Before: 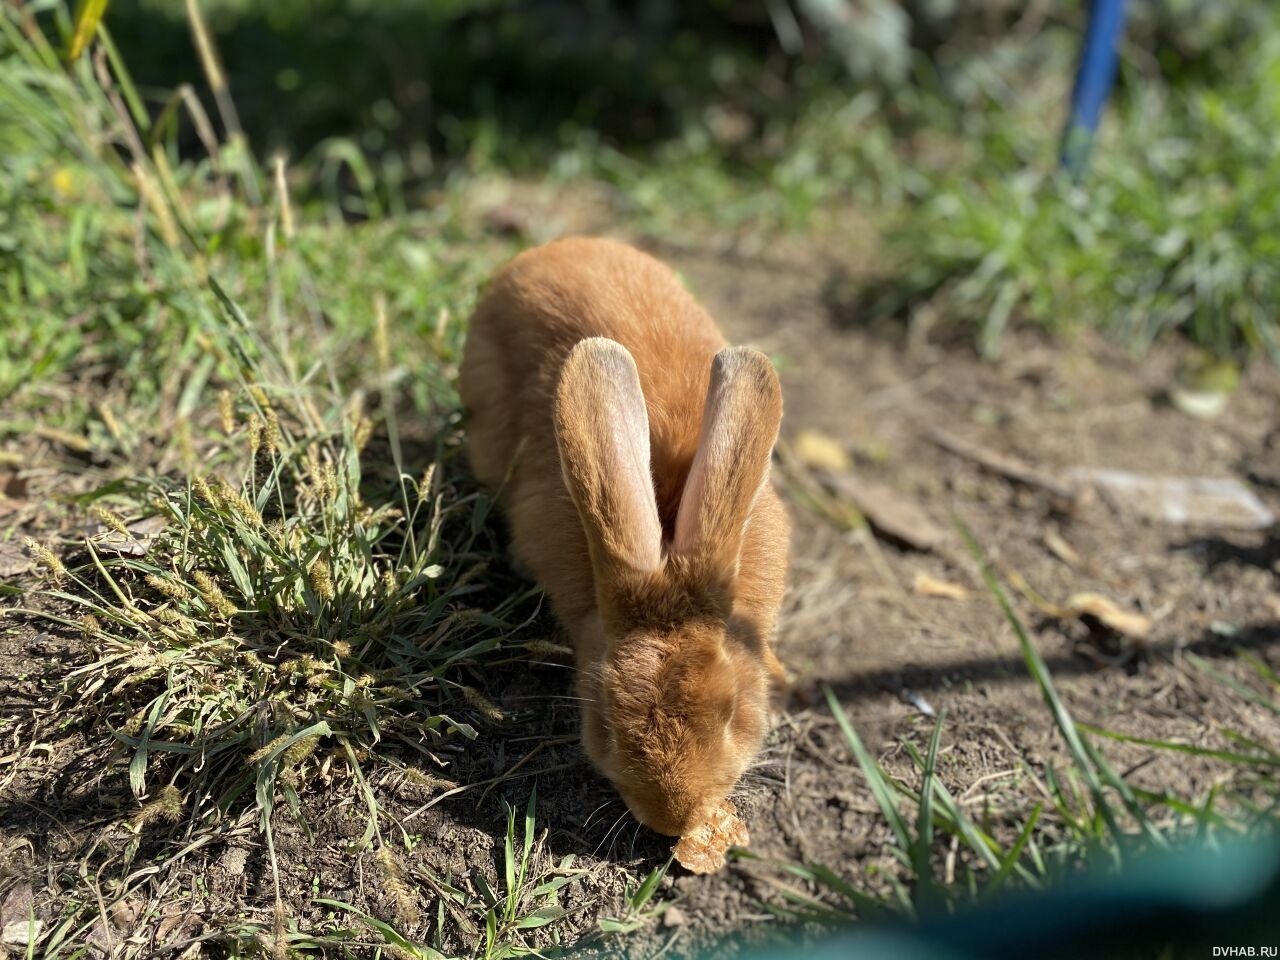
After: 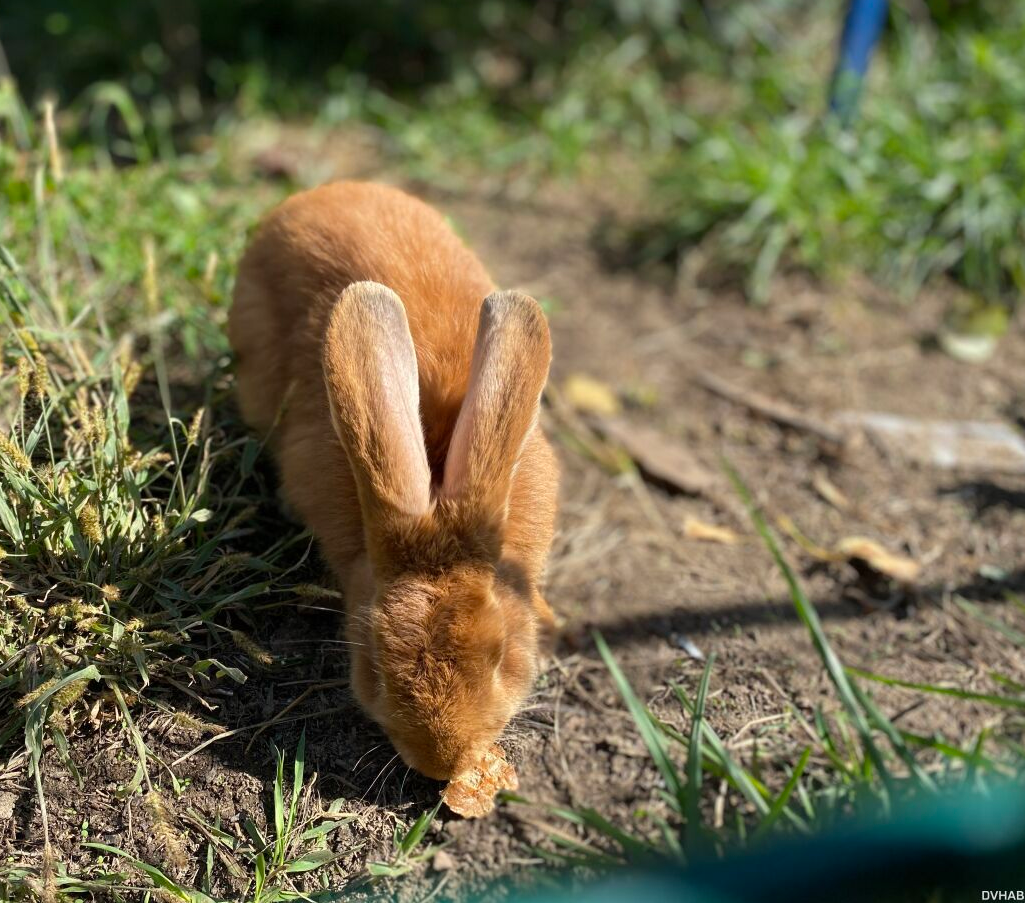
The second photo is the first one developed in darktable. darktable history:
crop and rotate: left 18.091%, top 5.924%, right 1.814%
